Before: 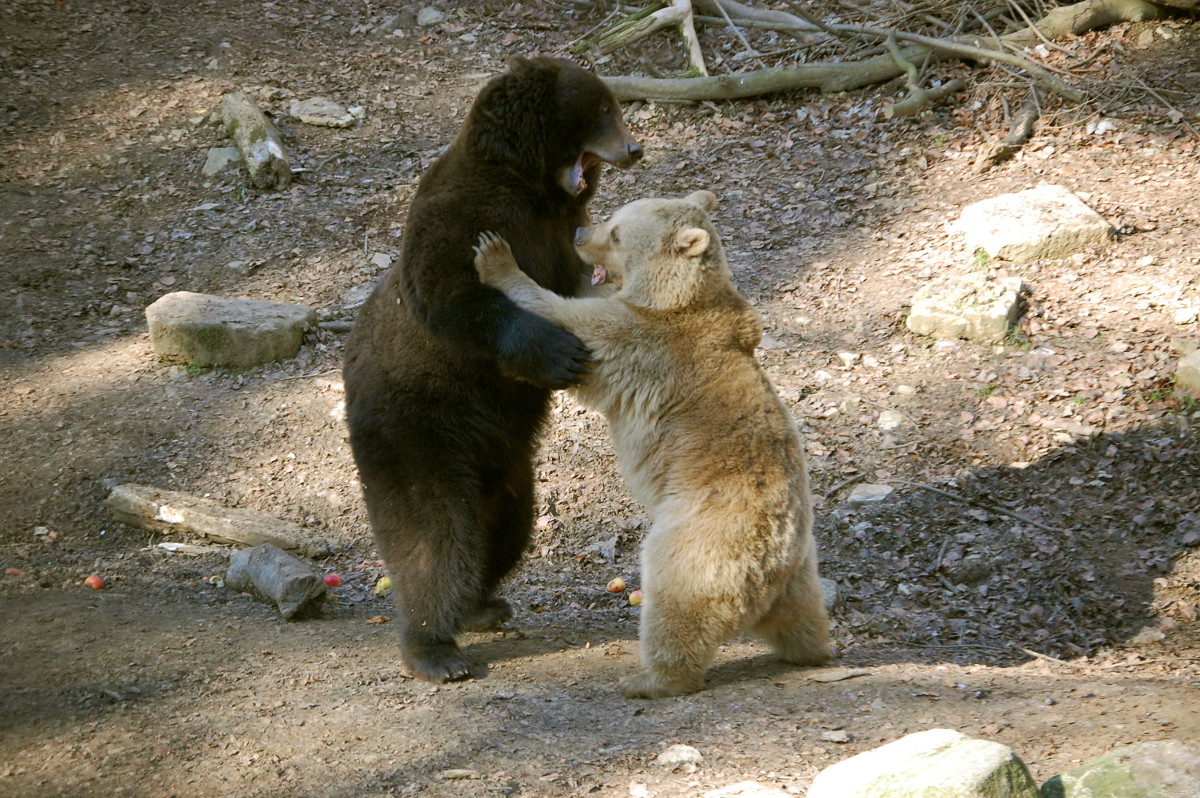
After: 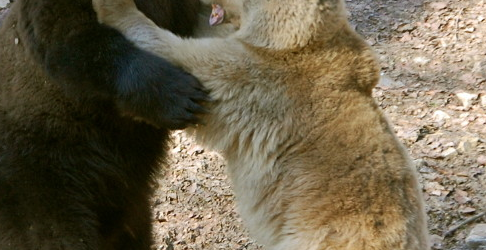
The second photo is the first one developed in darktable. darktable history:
crop: left 31.898%, top 32.674%, right 27.539%, bottom 35.875%
